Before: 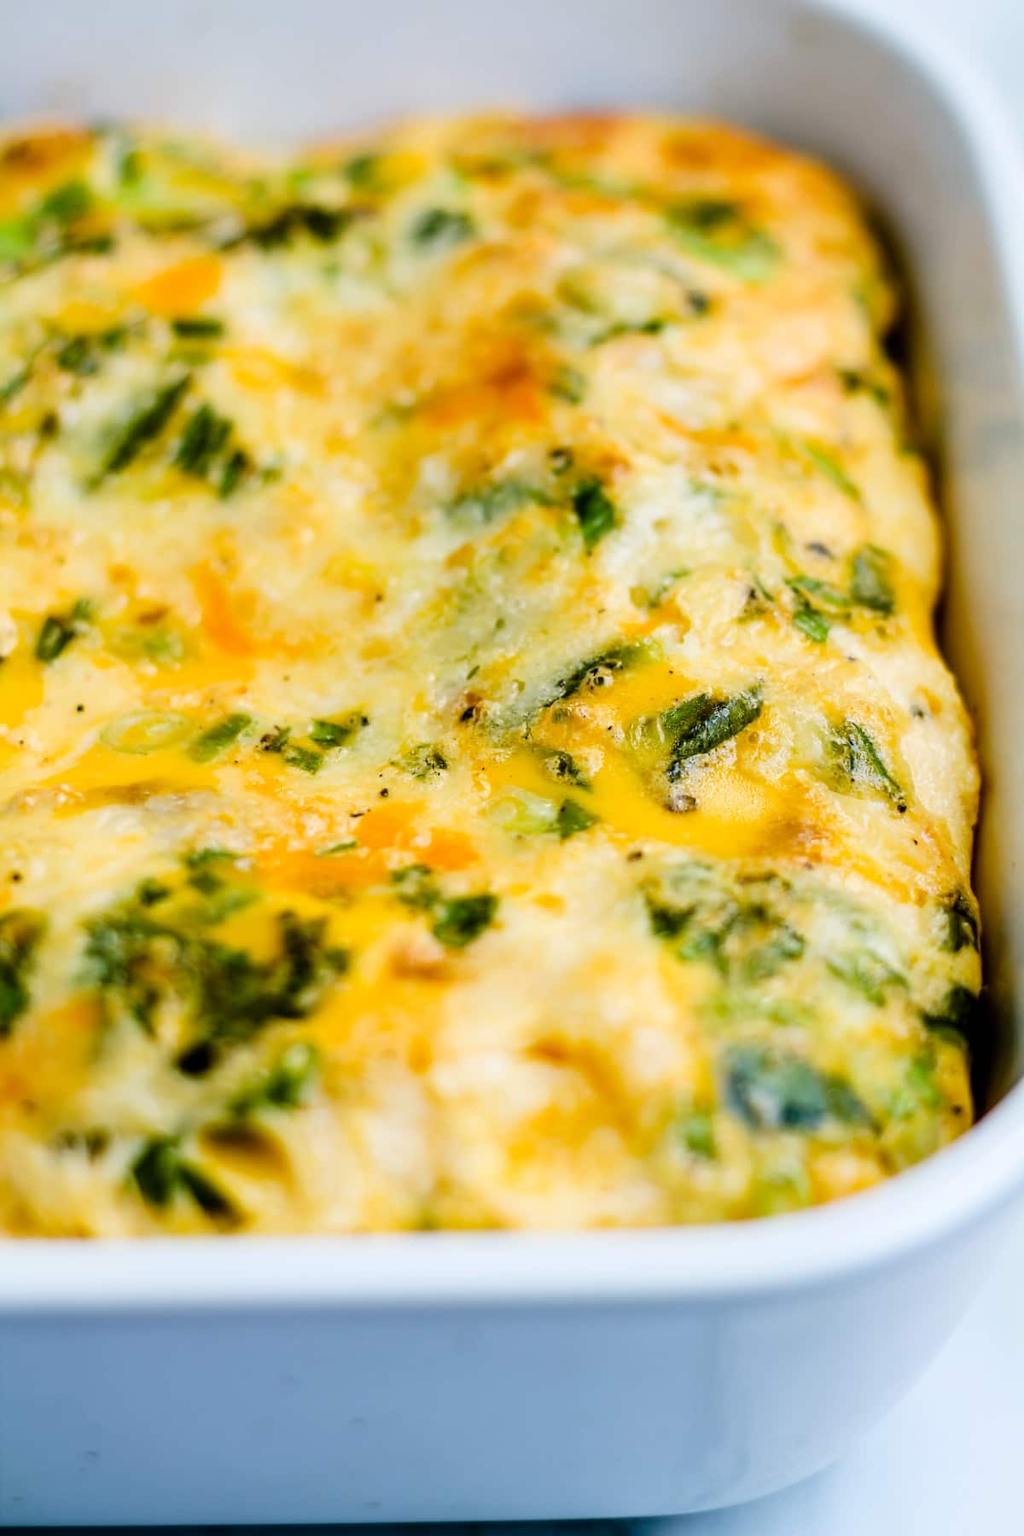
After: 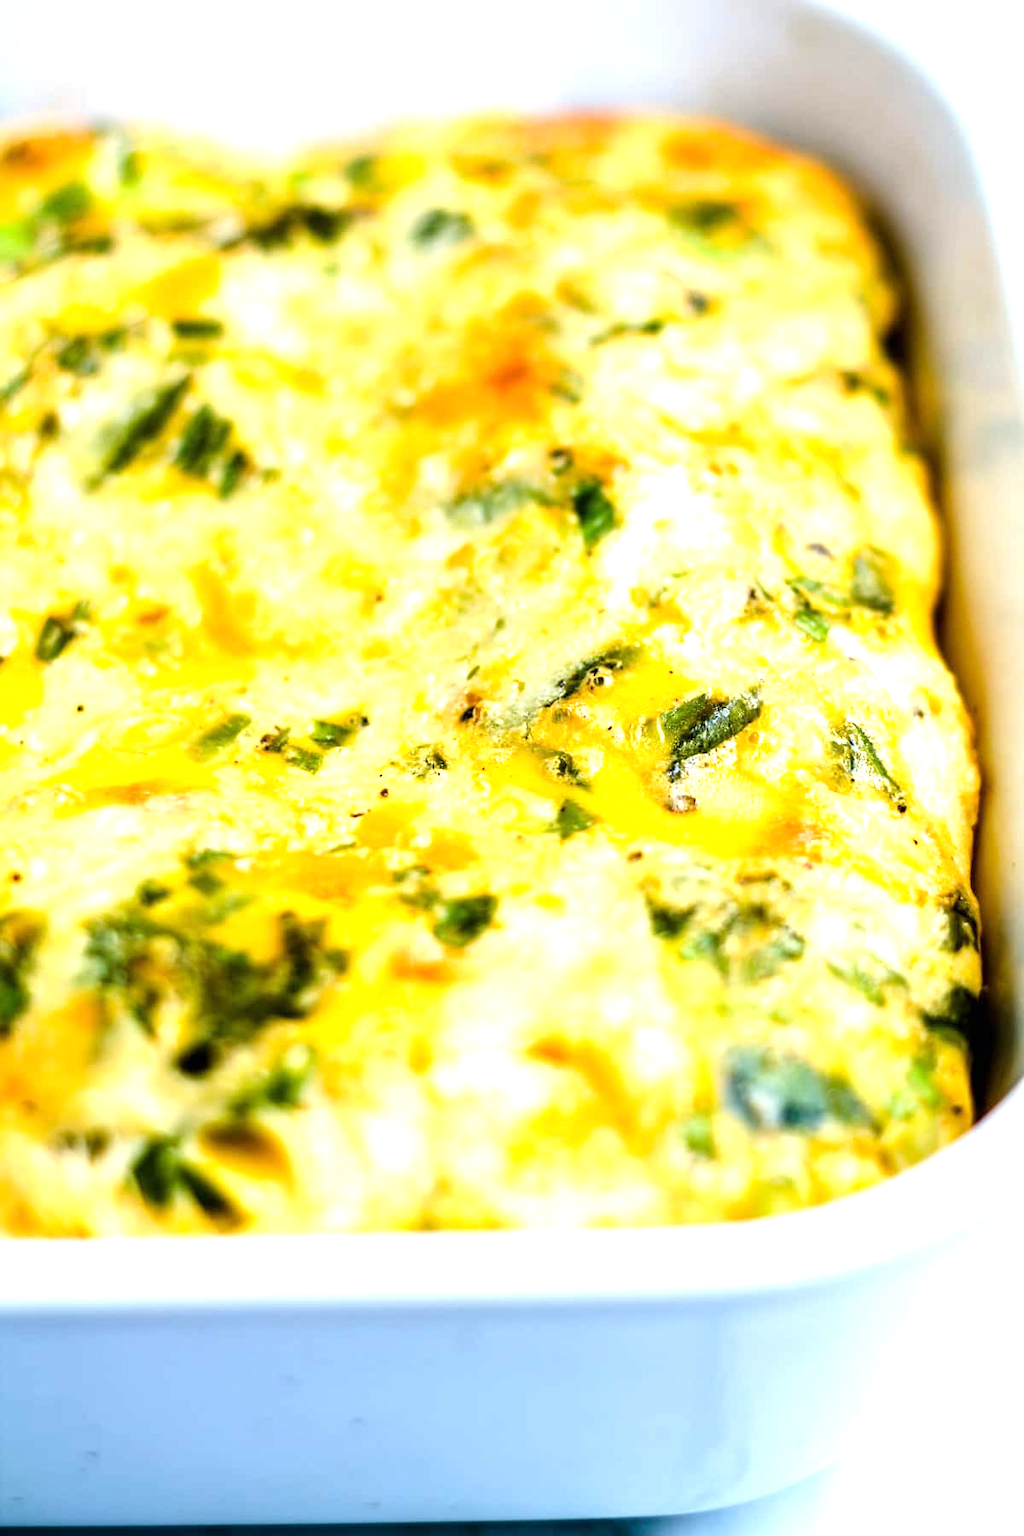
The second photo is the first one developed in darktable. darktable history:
exposure: exposure 0.951 EV, compensate highlight preservation false
